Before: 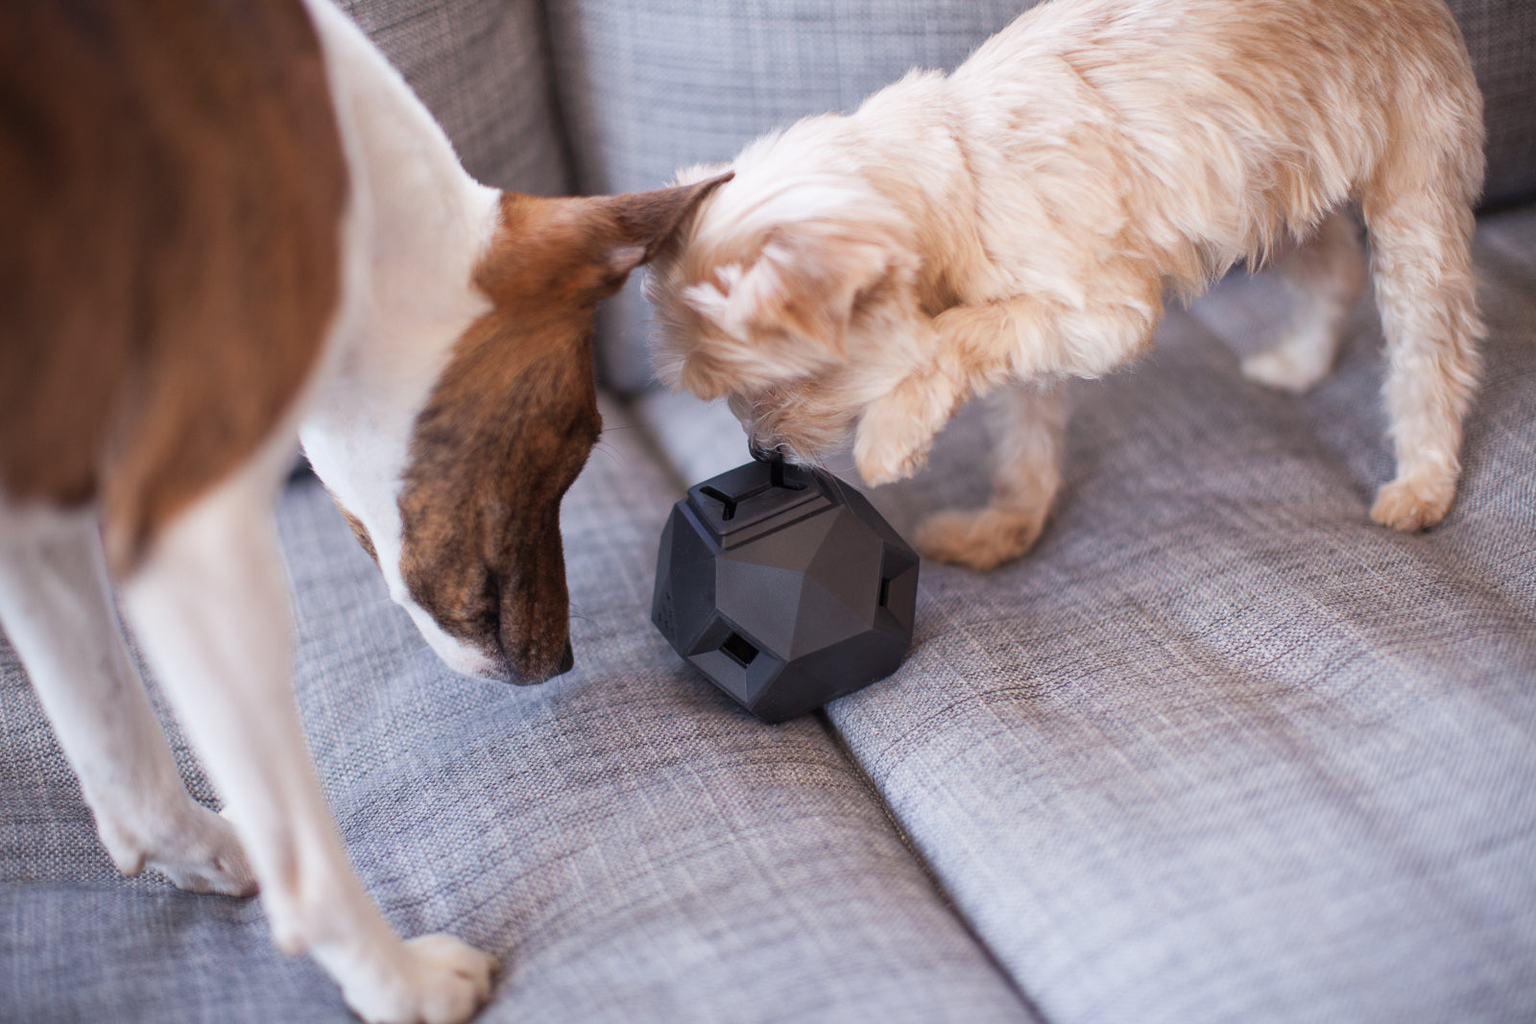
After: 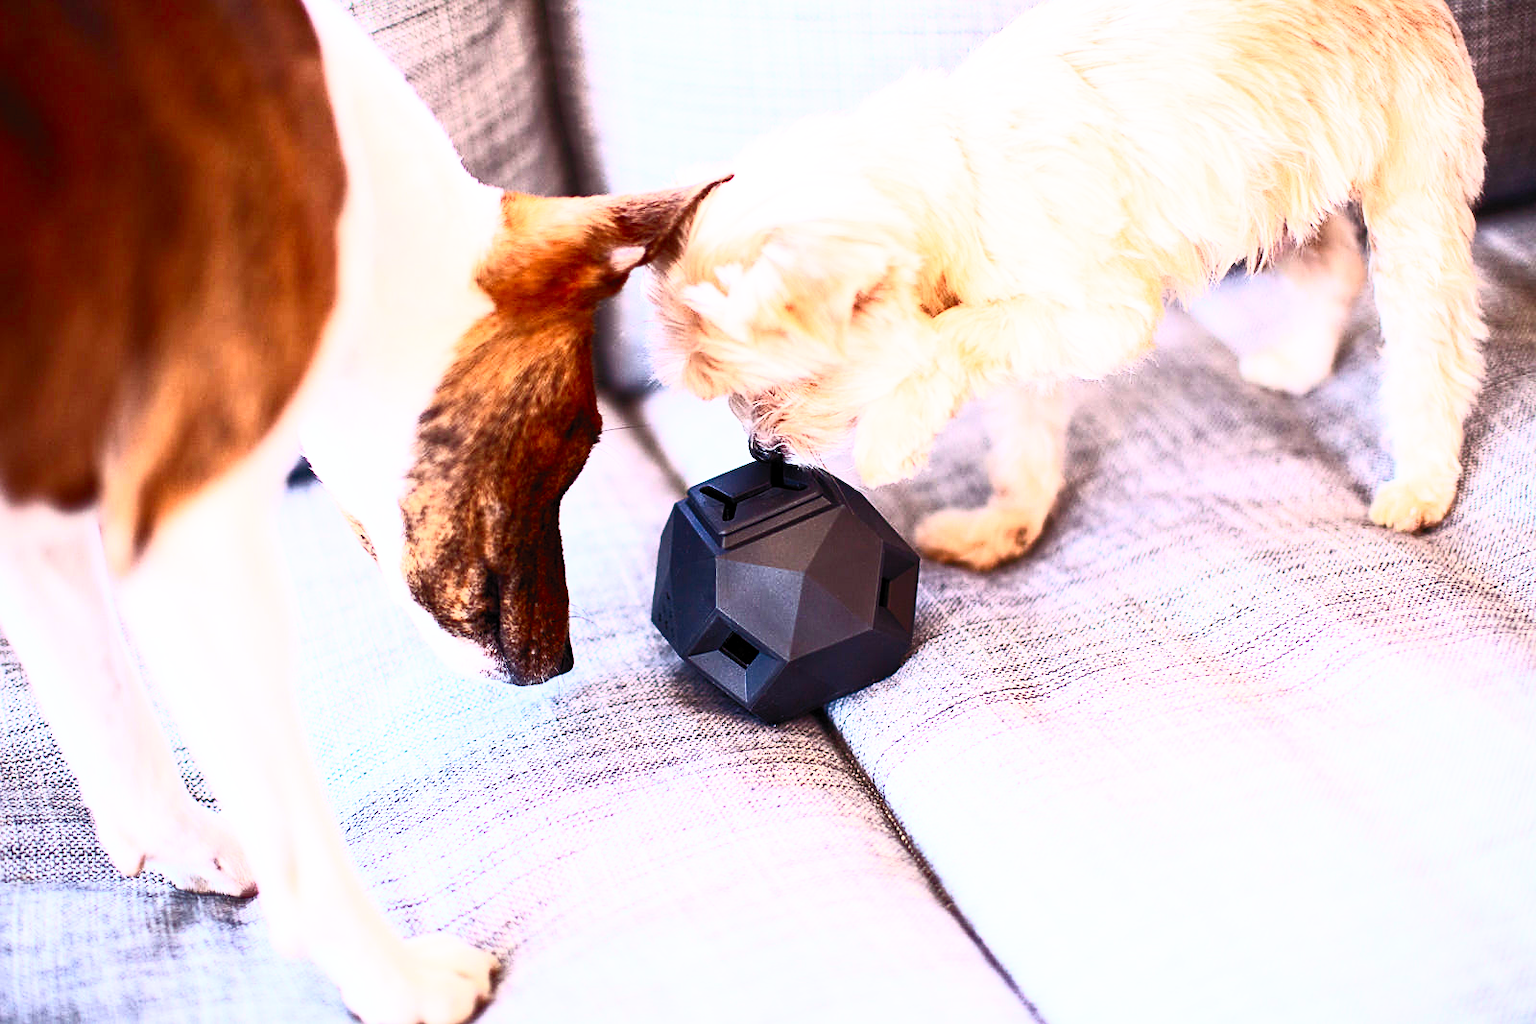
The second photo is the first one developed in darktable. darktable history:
contrast brightness saturation: contrast 0.83, brightness 0.59, saturation 0.59
filmic rgb: middle gray luminance 12.74%, black relative exposure -10.13 EV, white relative exposure 3.47 EV, threshold 6 EV, target black luminance 0%, hardness 5.74, latitude 44.69%, contrast 1.221, highlights saturation mix 5%, shadows ↔ highlights balance 26.78%, add noise in highlights 0, preserve chrominance no, color science v3 (2019), use custom middle-gray values true, iterations of high-quality reconstruction 0, contrast in highlights soft, enable highlight reconstruction true
sharpen: on, module defaults
